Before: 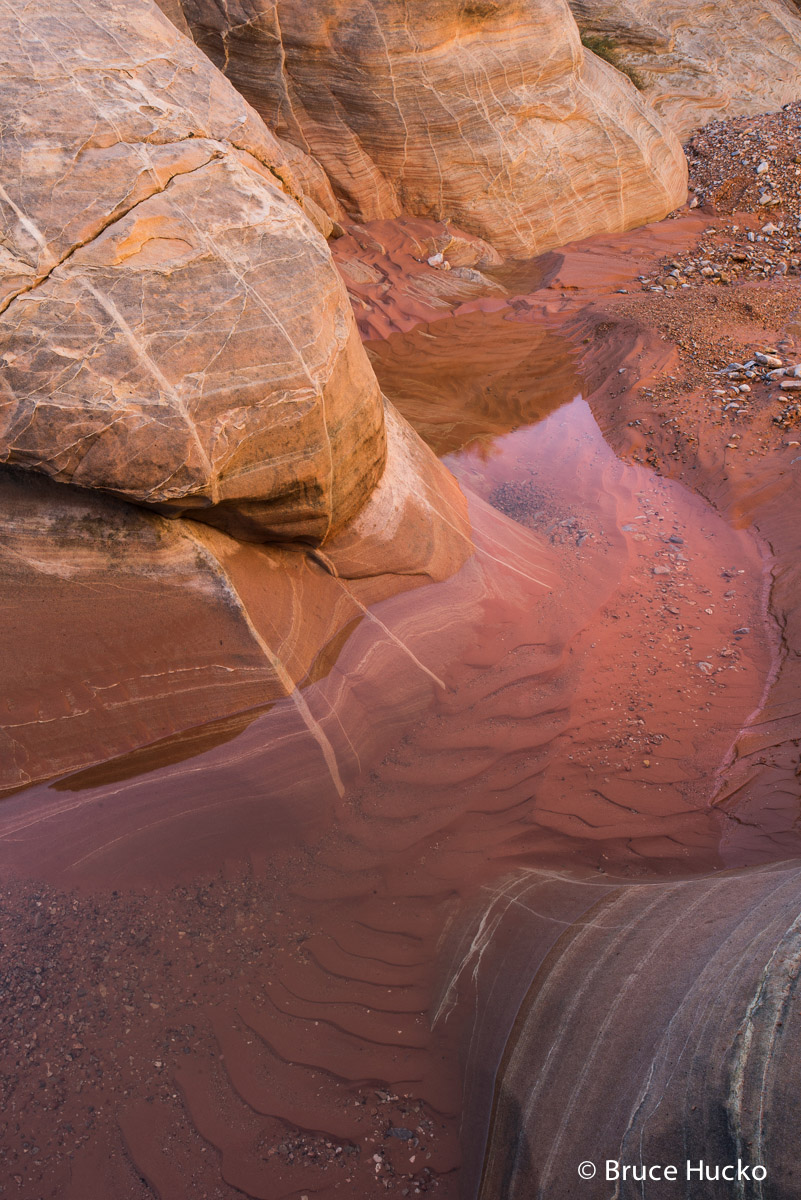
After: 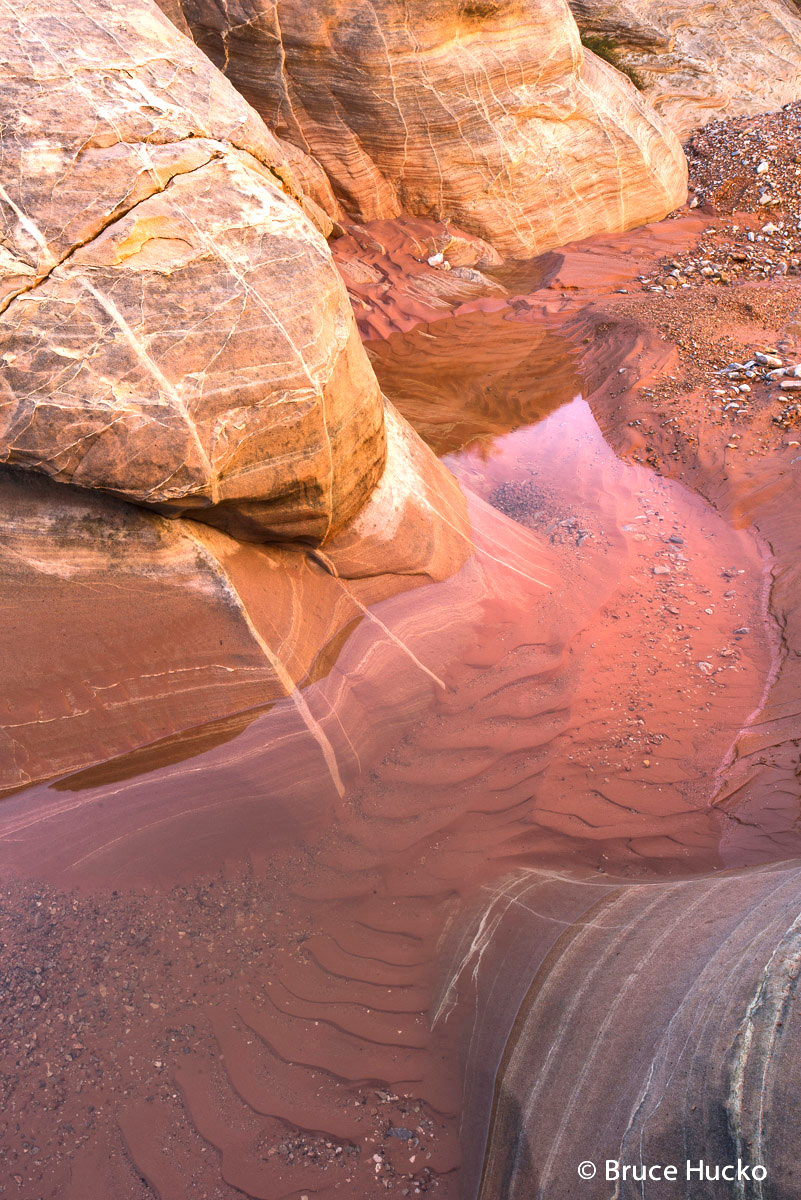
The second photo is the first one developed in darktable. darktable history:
shadows and highlights: soften with gaussian
exposure: black level correction 0, exposure 0.9 EV, compensate highlight preservation false
